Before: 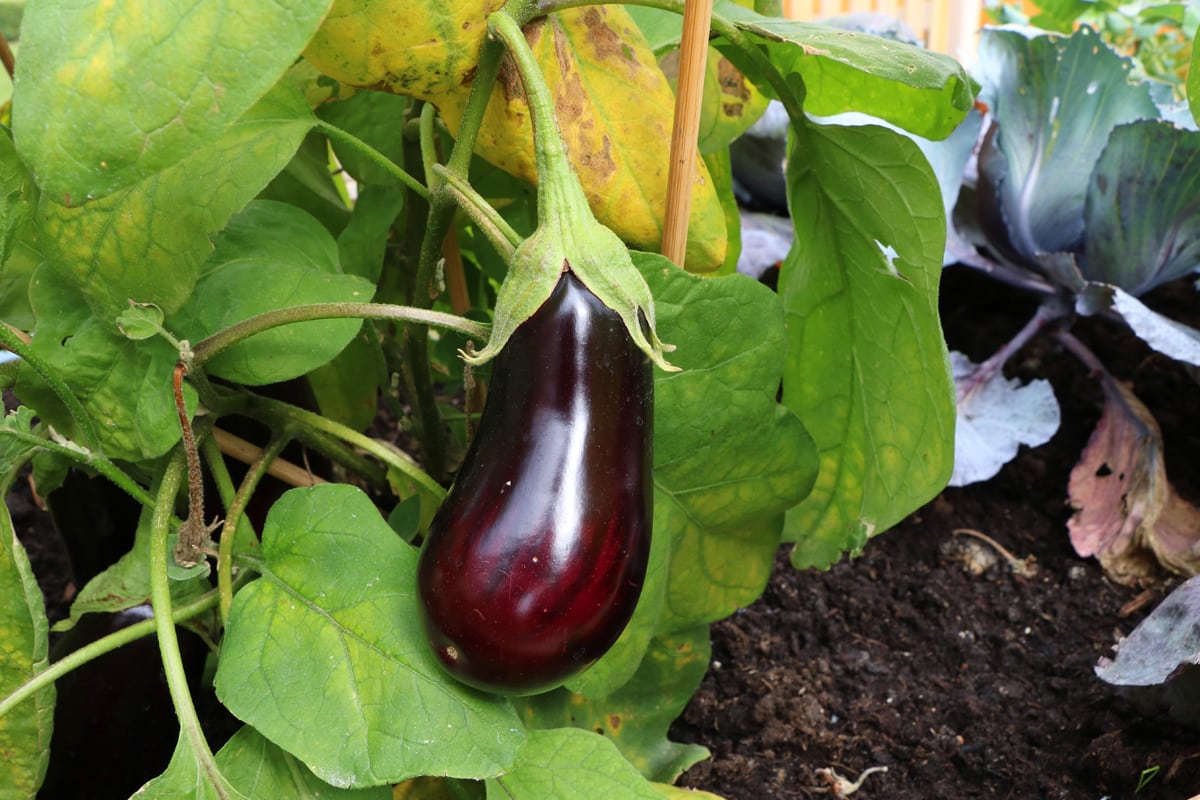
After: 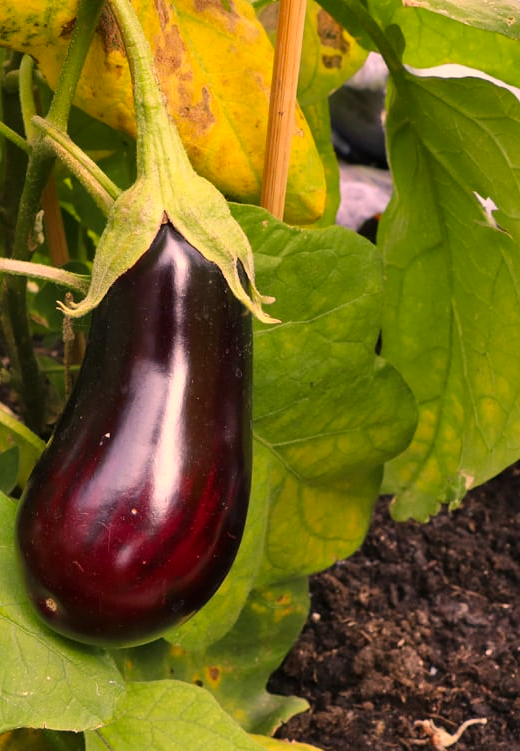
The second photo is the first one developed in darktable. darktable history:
crop: left 33.452%, top 6.025%, right 23.155%
color correction: highlights a* 21.88, highlights b* 22.25
shadows and highlights: soften with gaussian
